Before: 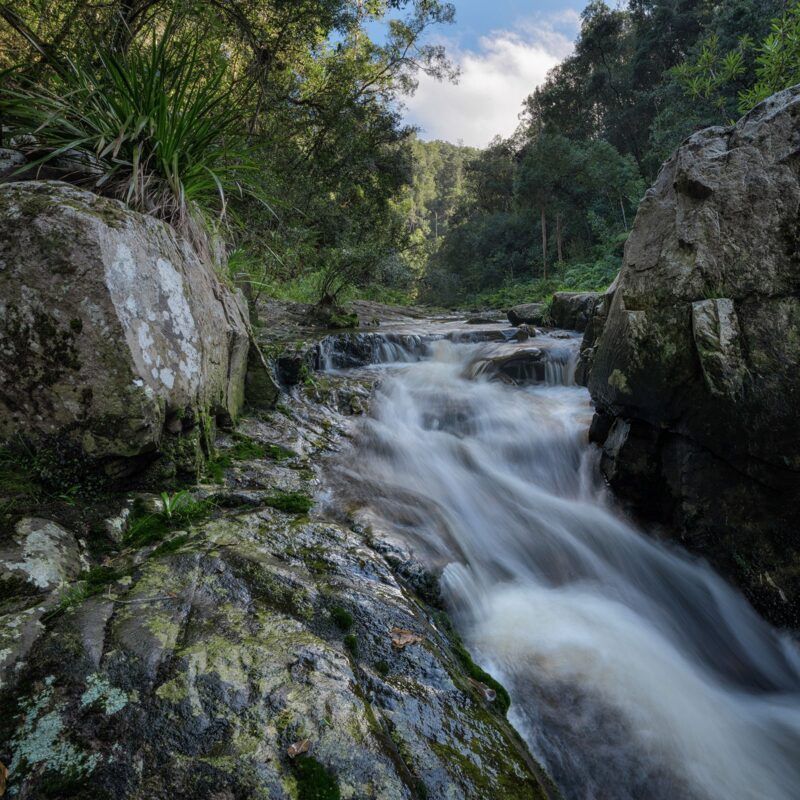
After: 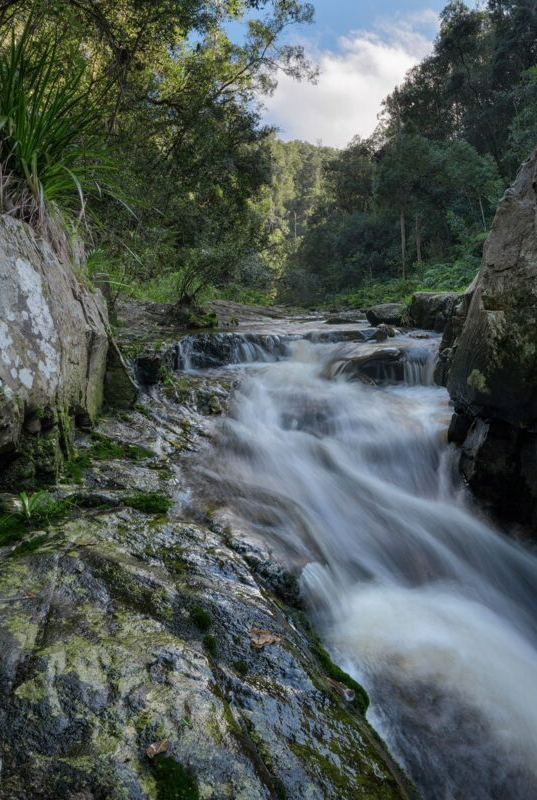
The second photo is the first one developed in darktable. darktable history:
crop and rotate: left 17.675%, right 15.146%
